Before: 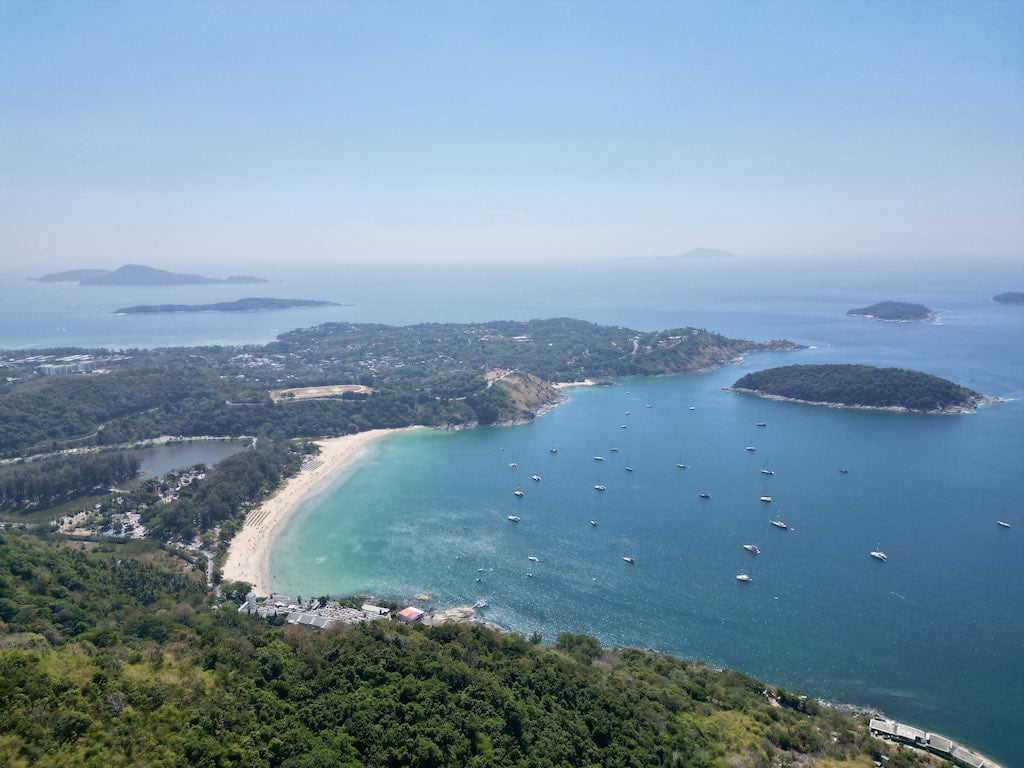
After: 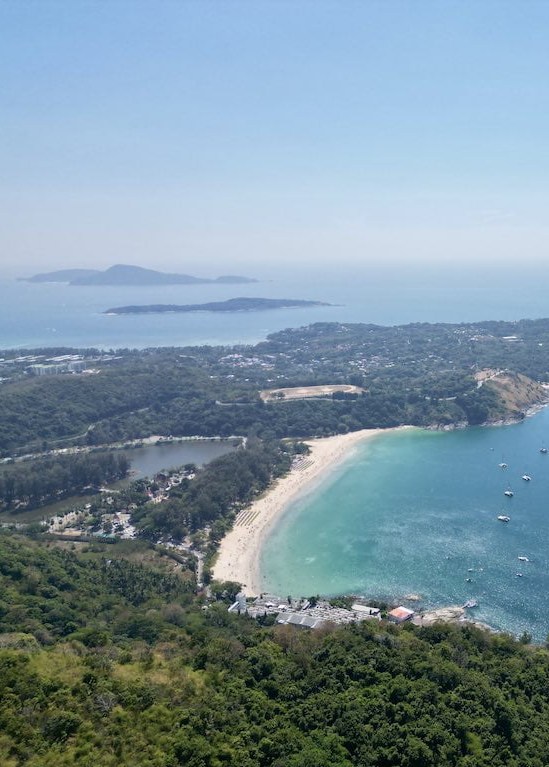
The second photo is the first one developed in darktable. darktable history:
crop: left 1.033%, right 45.317%, bottom 0.079%
